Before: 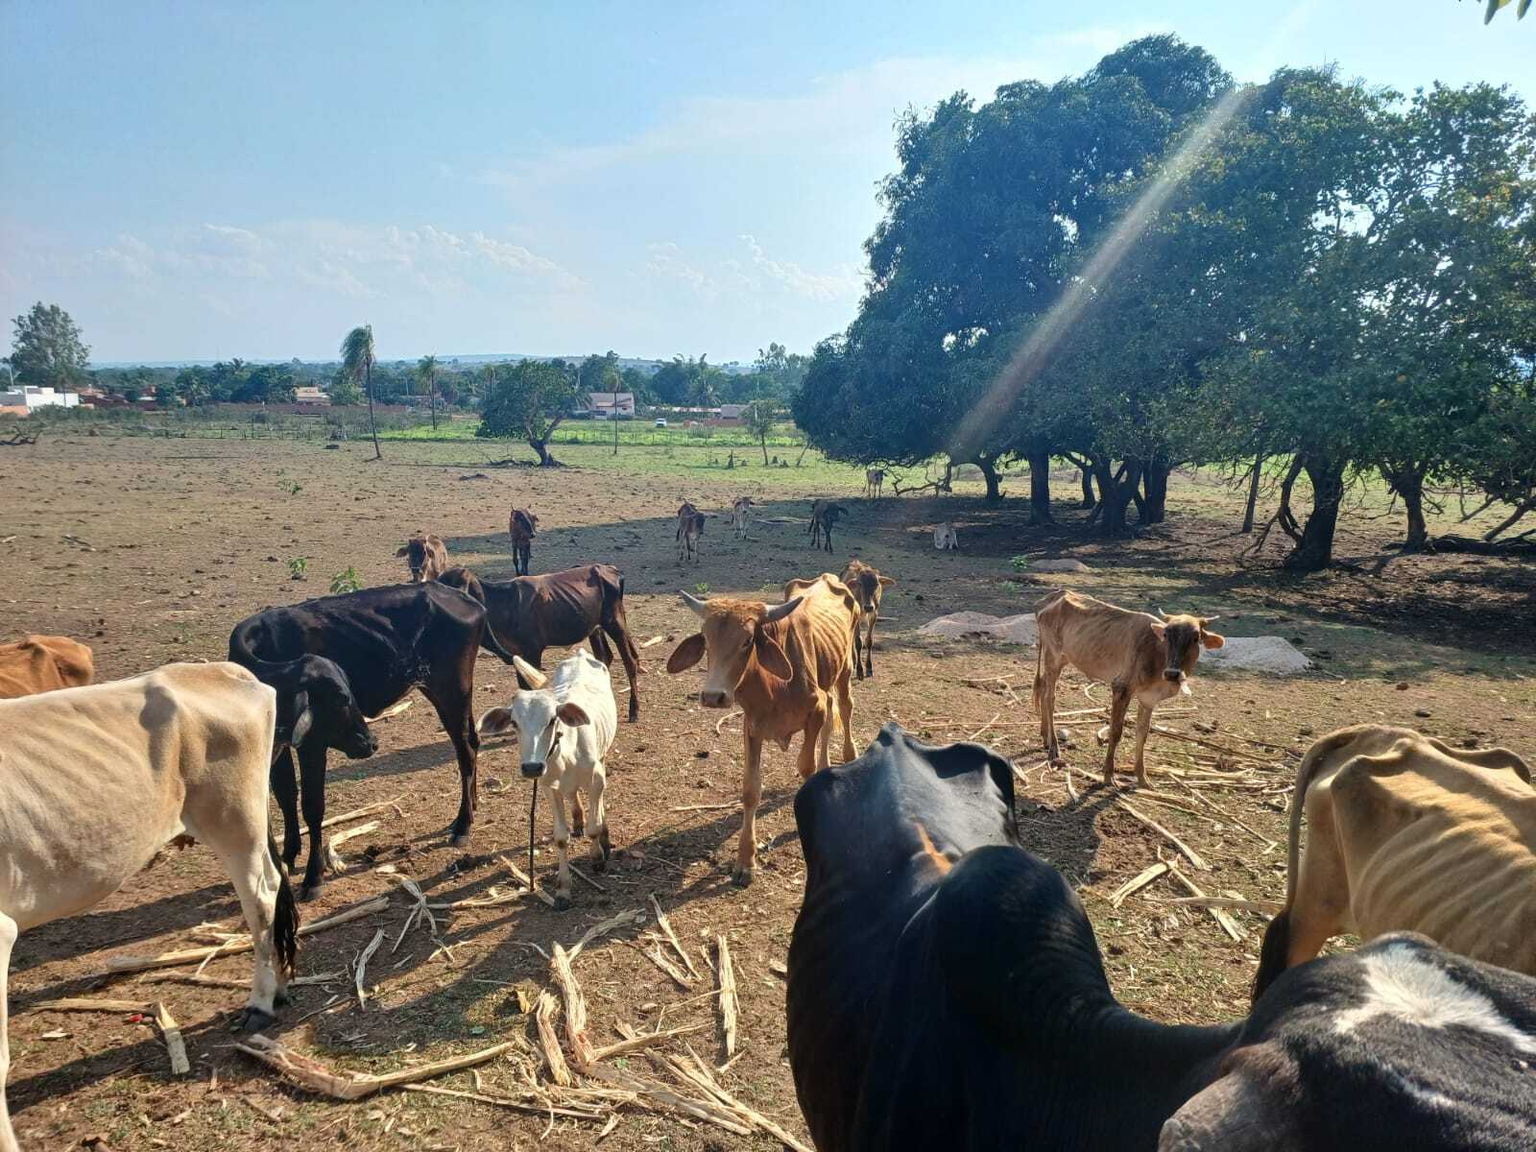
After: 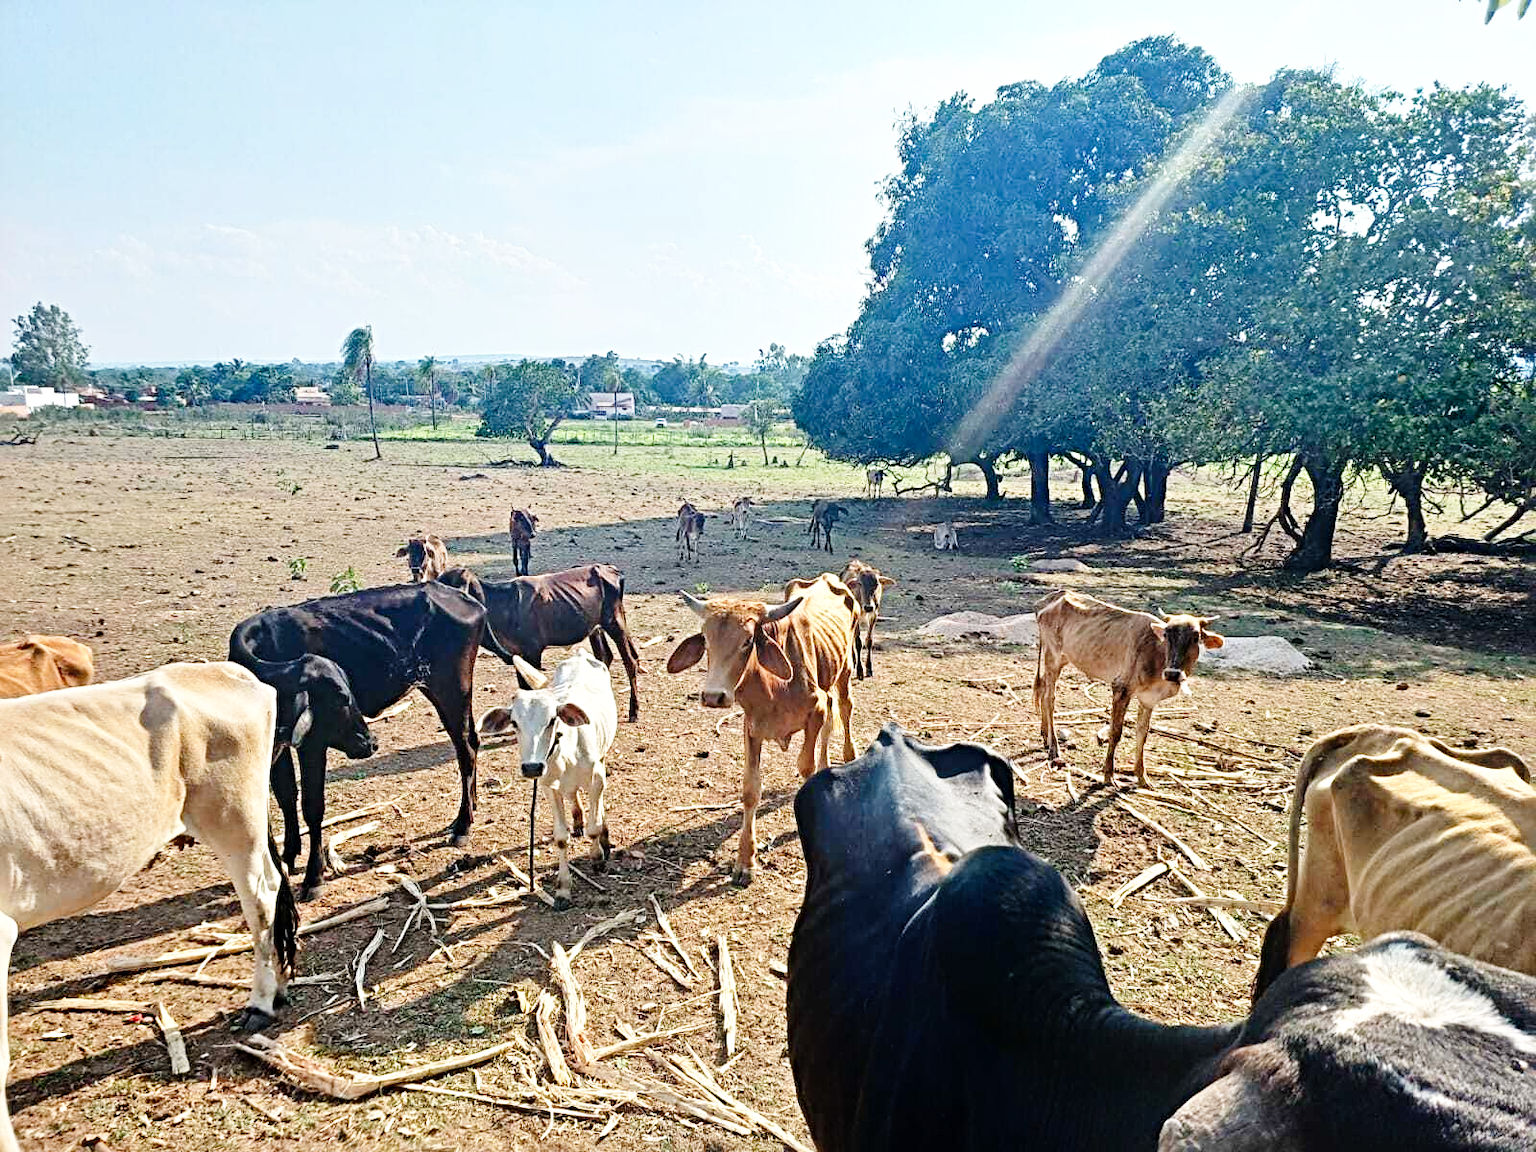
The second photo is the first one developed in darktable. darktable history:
sharpen: radius 4.883
base curve: curves: ch0 [(0, 0) (0.008, 0.007) (0.022, 0.029) (0.048, 0.089) (0.092, 0.197) (0.191, 0.399) (0.275, 0.534) (0.357, 0.65) (0.477, 0.78) (0.542, 0.833) (0.799, 0.973) (1, 1)], preserve colors none
white balance: emerald 1
